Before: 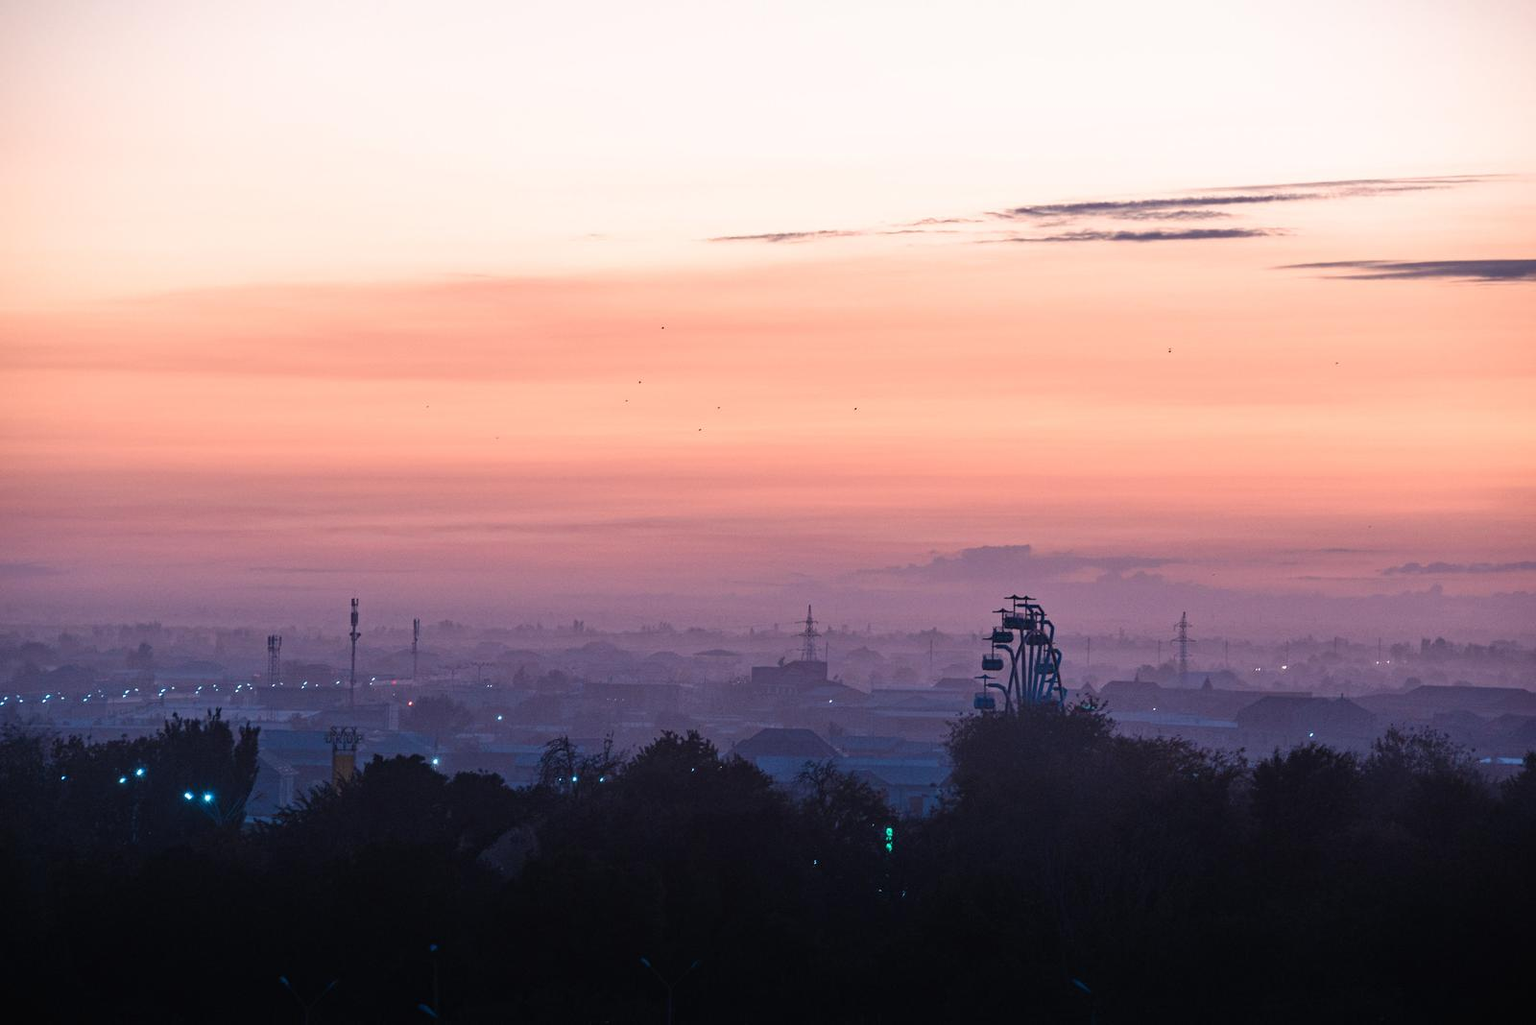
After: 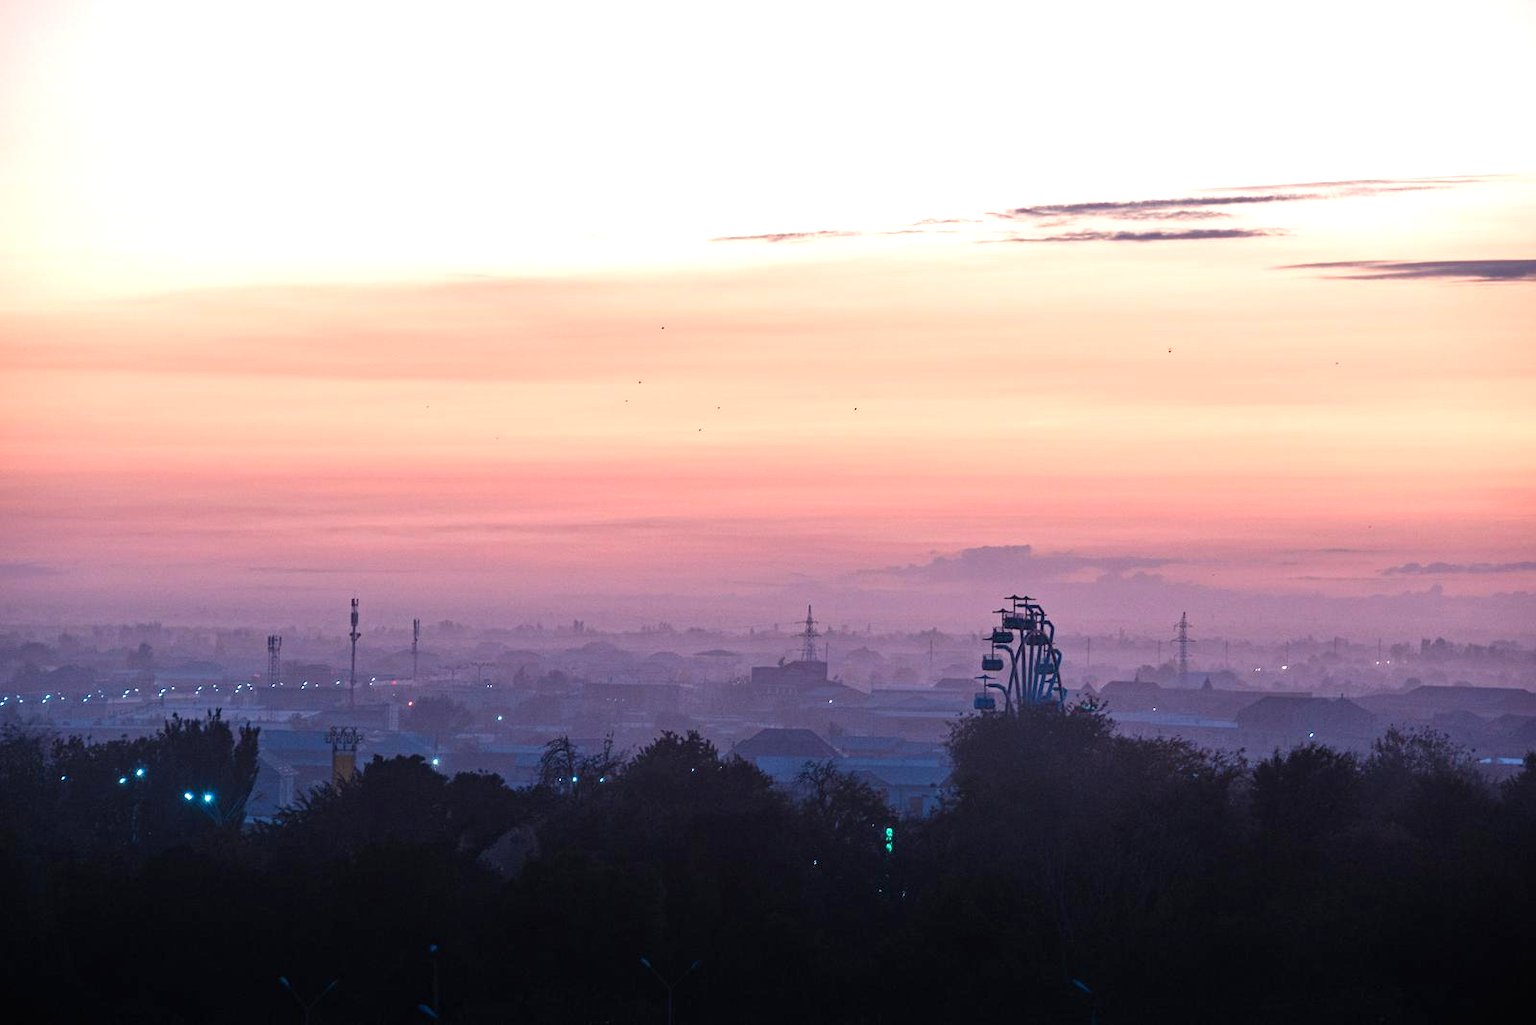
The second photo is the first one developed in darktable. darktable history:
exposure: black level correction 0.001, exposure 0.5 EV, compensate exposure bias true, compensate highlight preservation false
